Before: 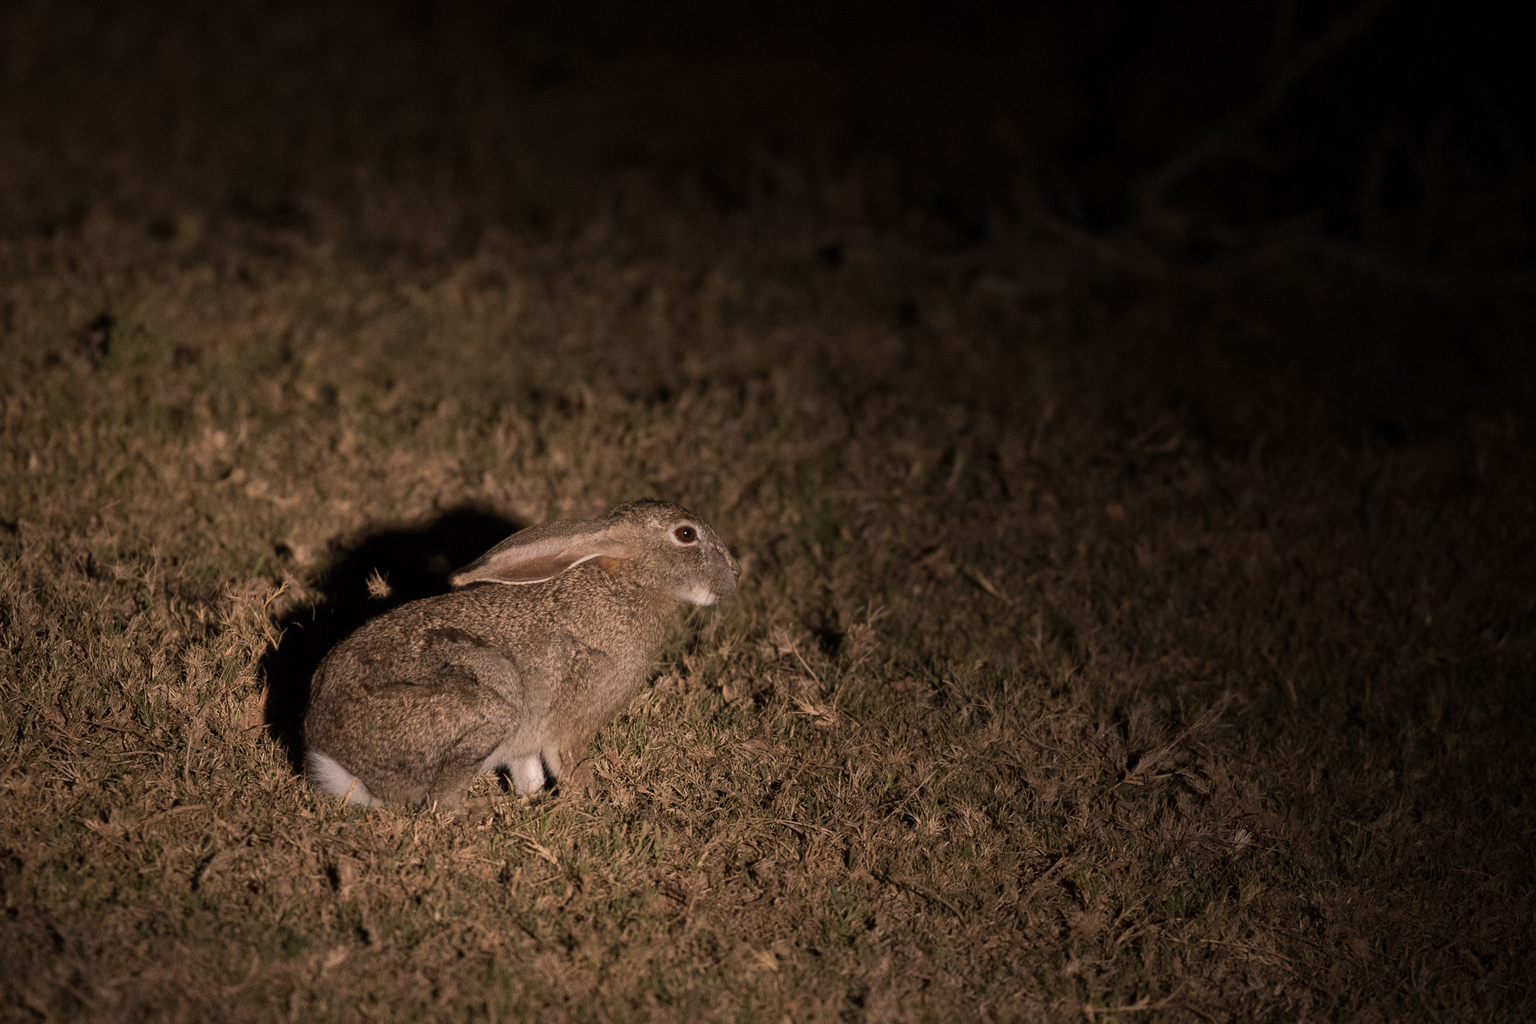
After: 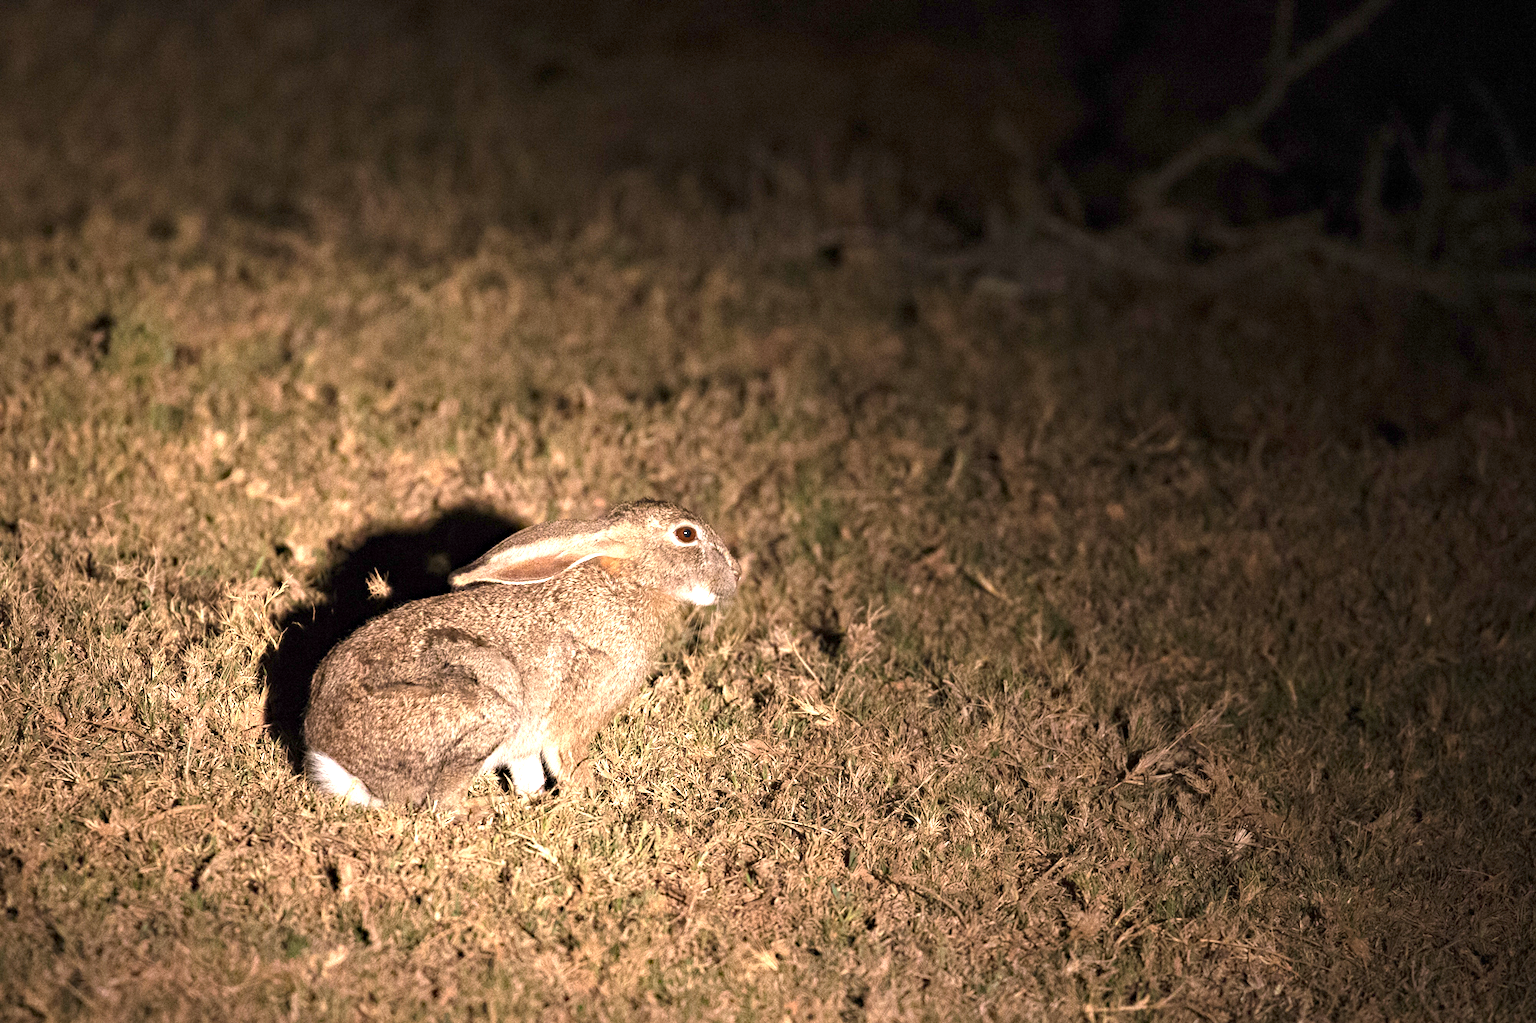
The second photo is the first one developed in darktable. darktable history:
haze removal: adaptive false
exposure: exposure 2.177 EV, compensate exposure bias true, compensate highlight preservation false
